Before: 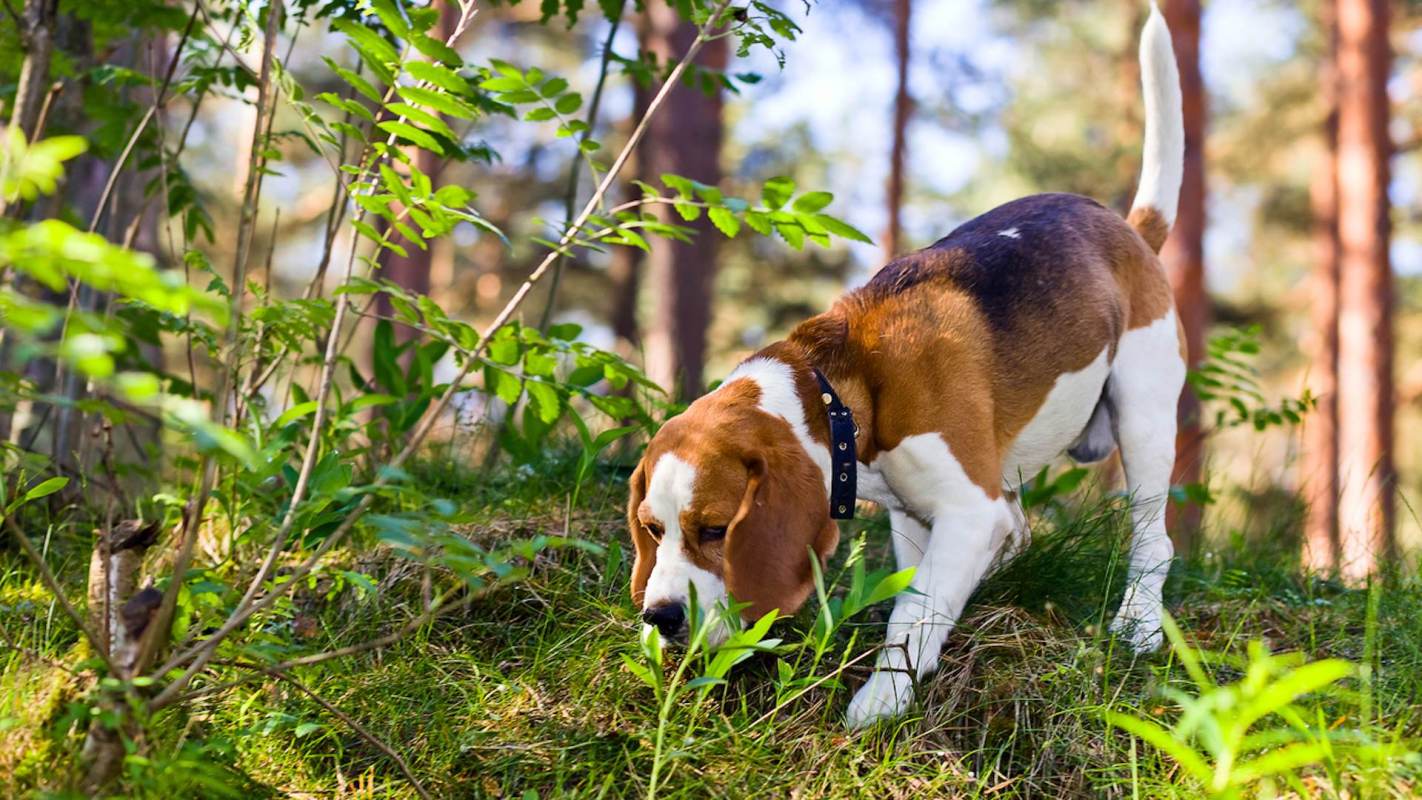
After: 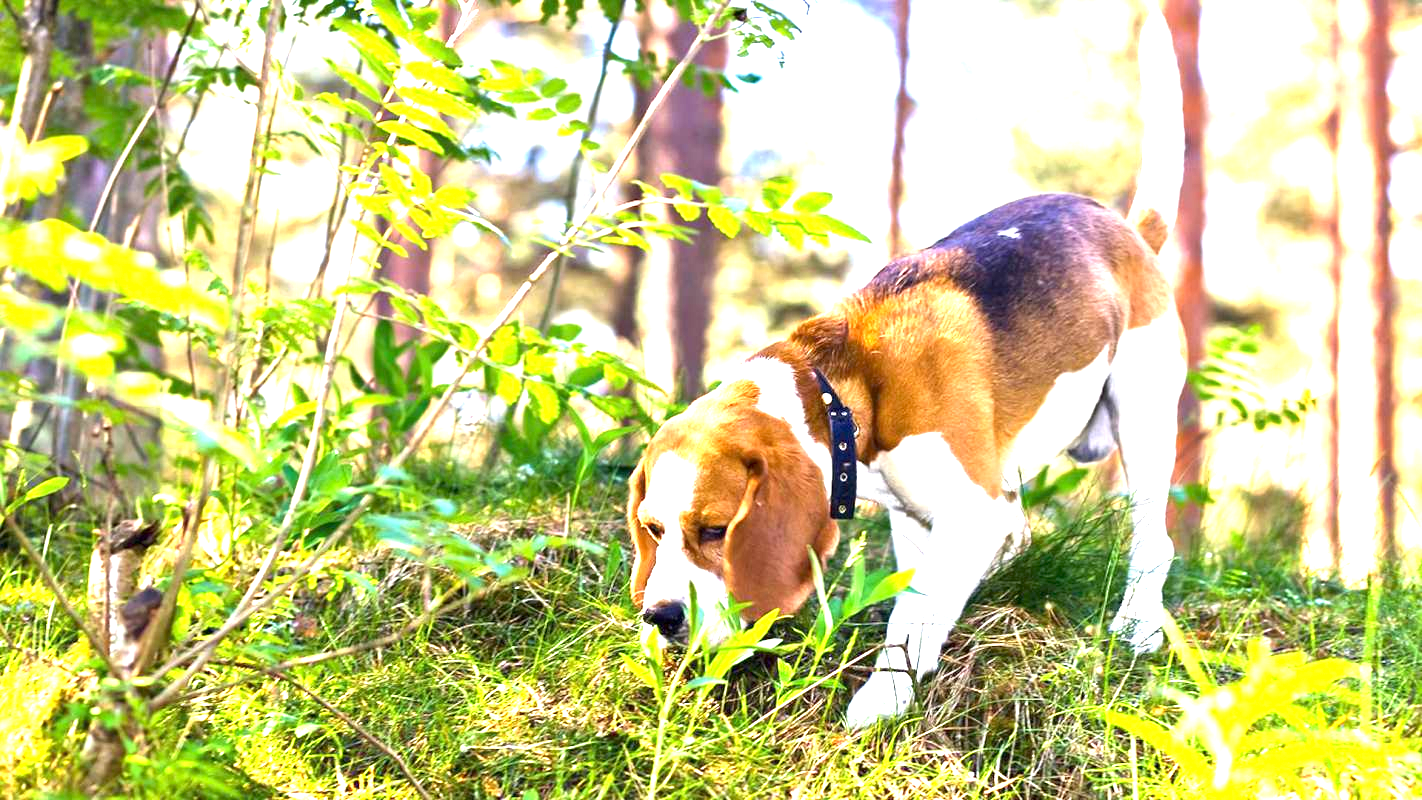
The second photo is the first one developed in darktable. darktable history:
exposure: exposure 1.999 EV, compensate highlight preservation false
